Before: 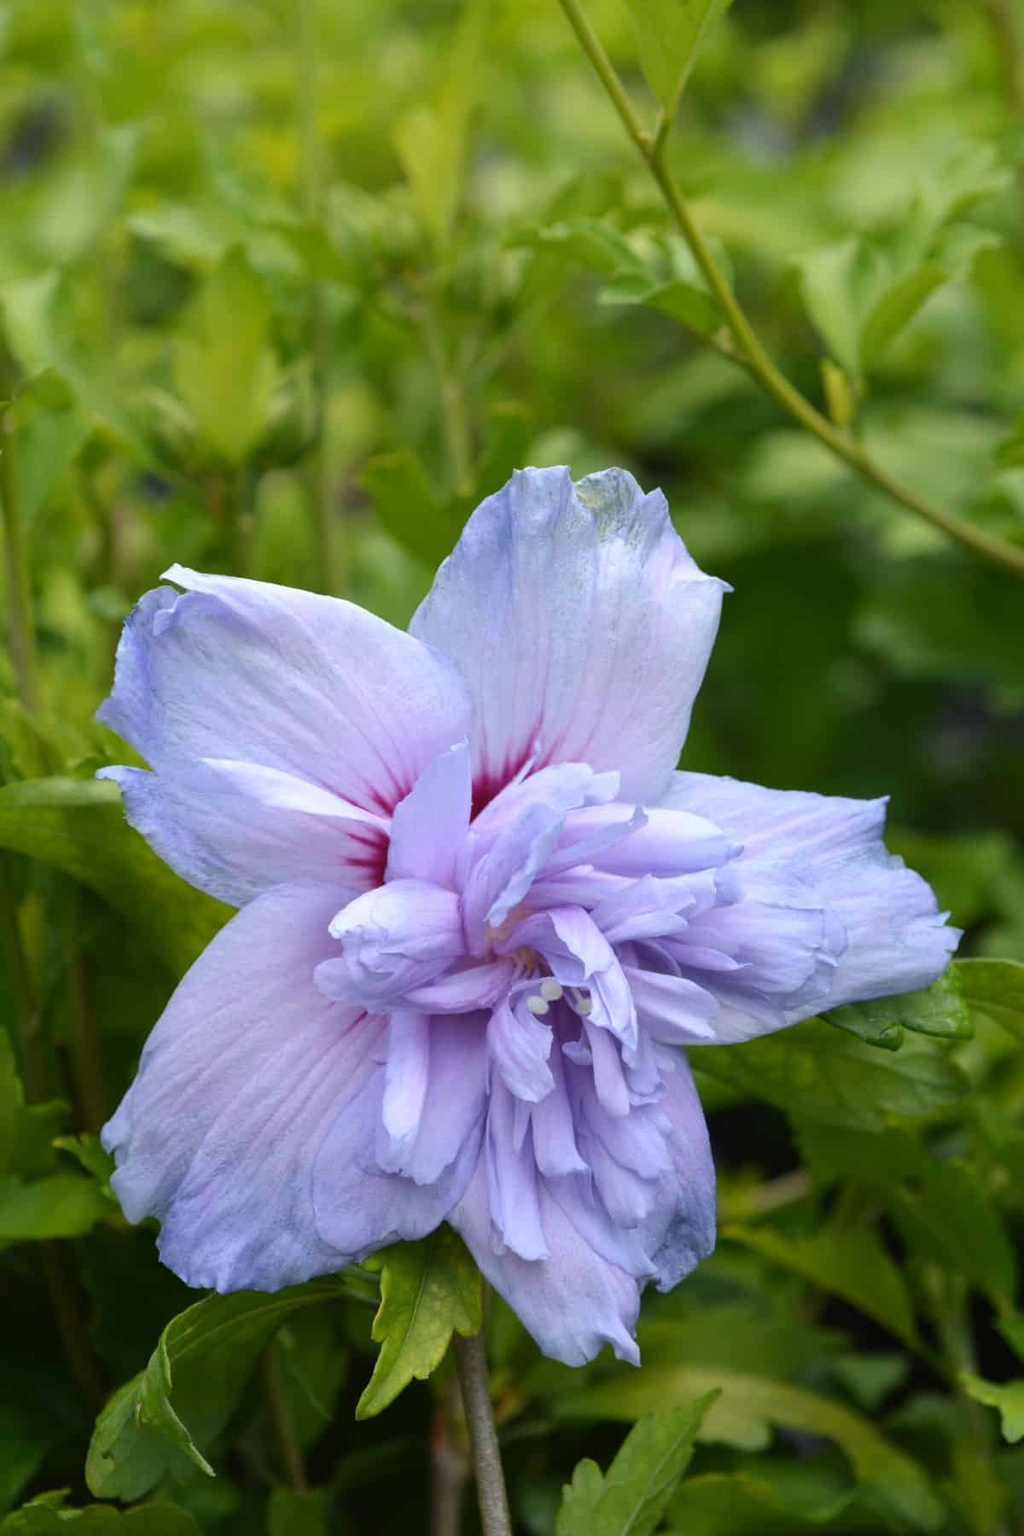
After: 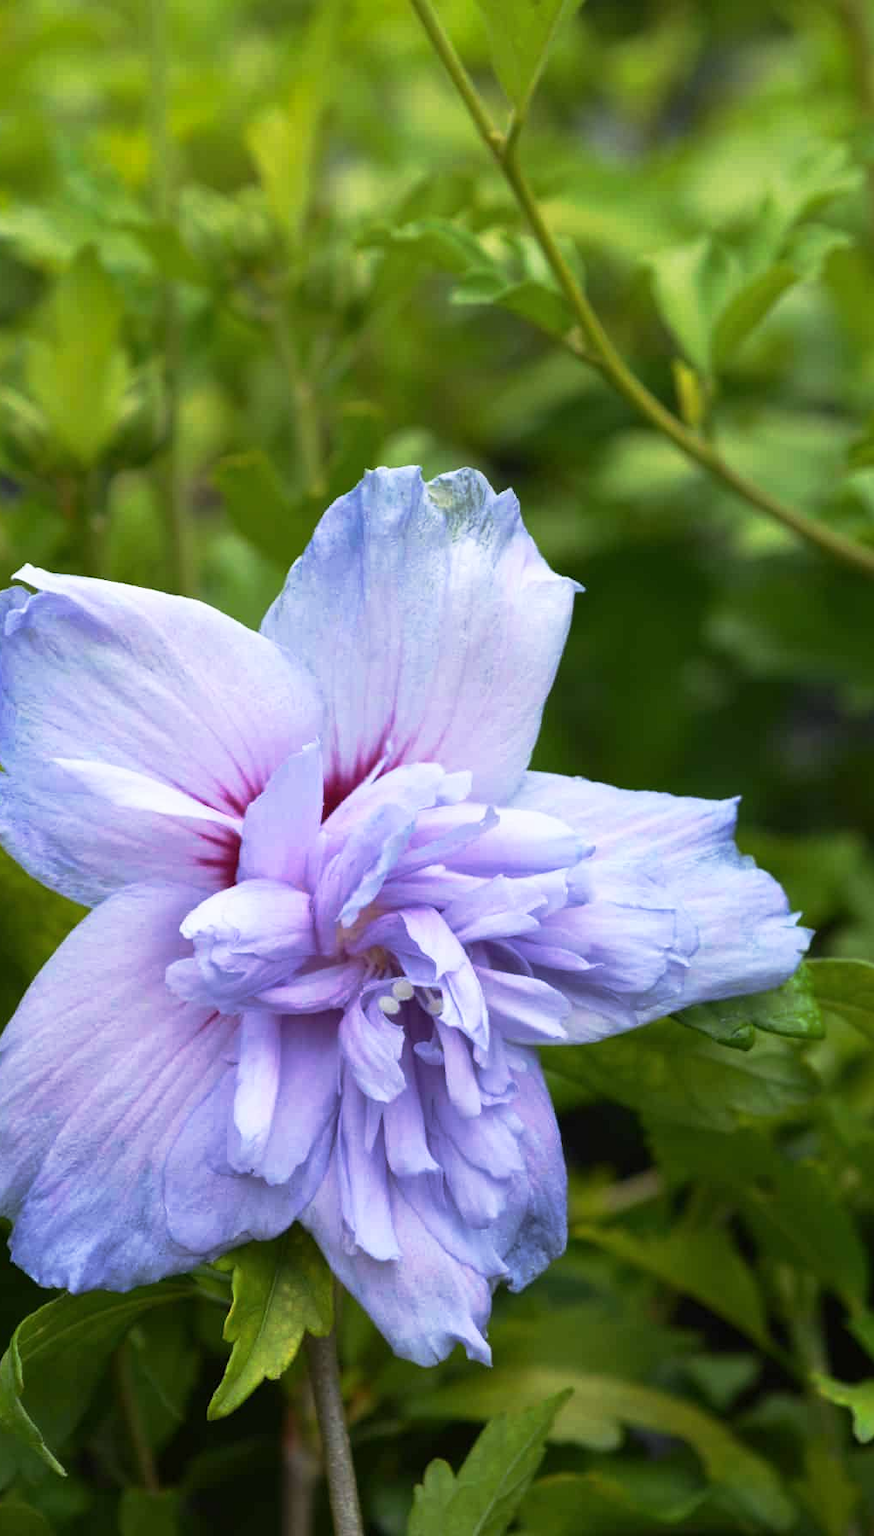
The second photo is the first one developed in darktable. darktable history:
exposure: compensate highlight preservation false
crop and rotate: left 14.518%
color calibration: illuminant same as pipeline (D50), adaptation XYZ, x 0.346, y 0.357, temperature 5017.34 K
base curve: curves: ch0 [(0, 0) (0.257, 0.25) (0.482, 0.586) (0.757, 0.871) (1, 1)], preserve colors none
